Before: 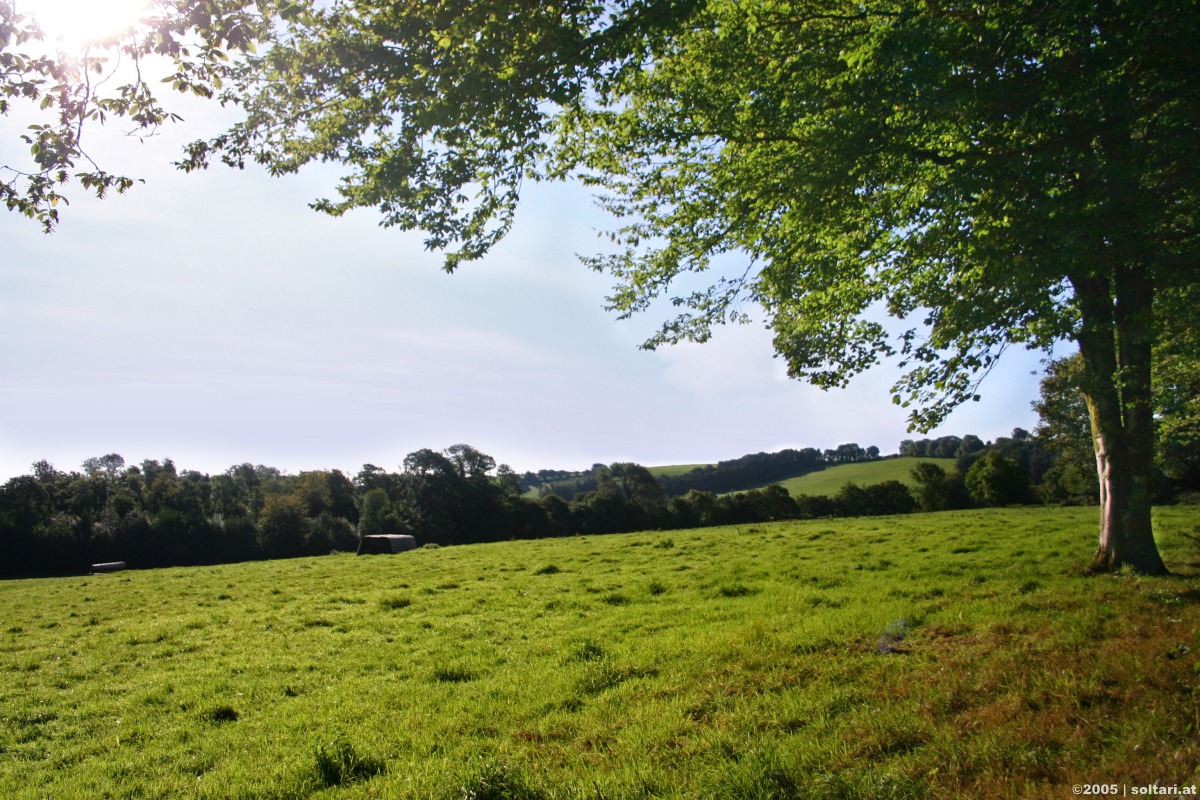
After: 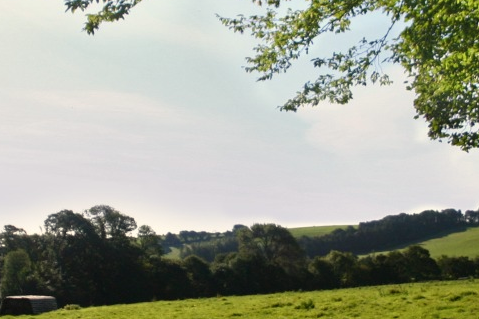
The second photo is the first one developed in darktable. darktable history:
white balance: red 1.029, blue 0.92
crop: left 30%, top 30%, right 30%, bottom 30%
